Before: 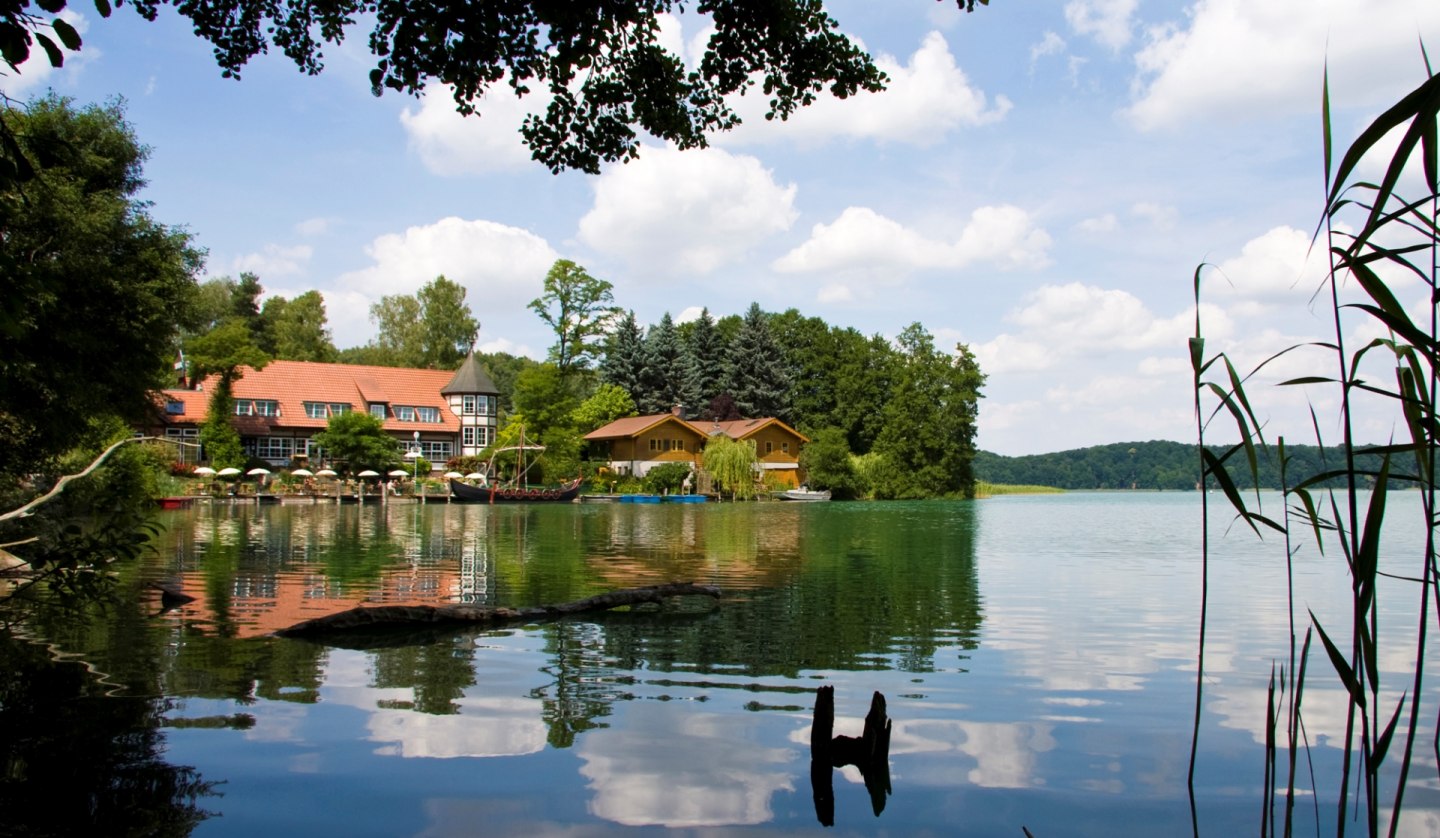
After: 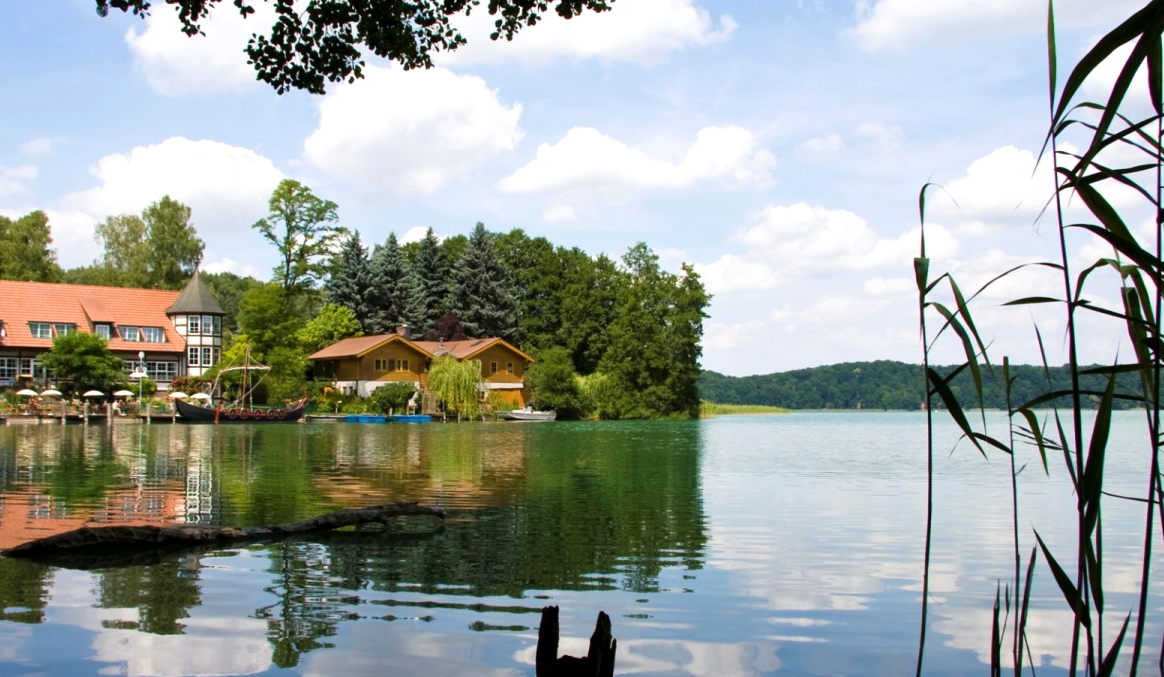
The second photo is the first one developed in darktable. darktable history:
exposure: exposure 0.2 EV, compensate highlight preservation false
crop: left 19.159%, top 9.58%, bottom 9.58%
